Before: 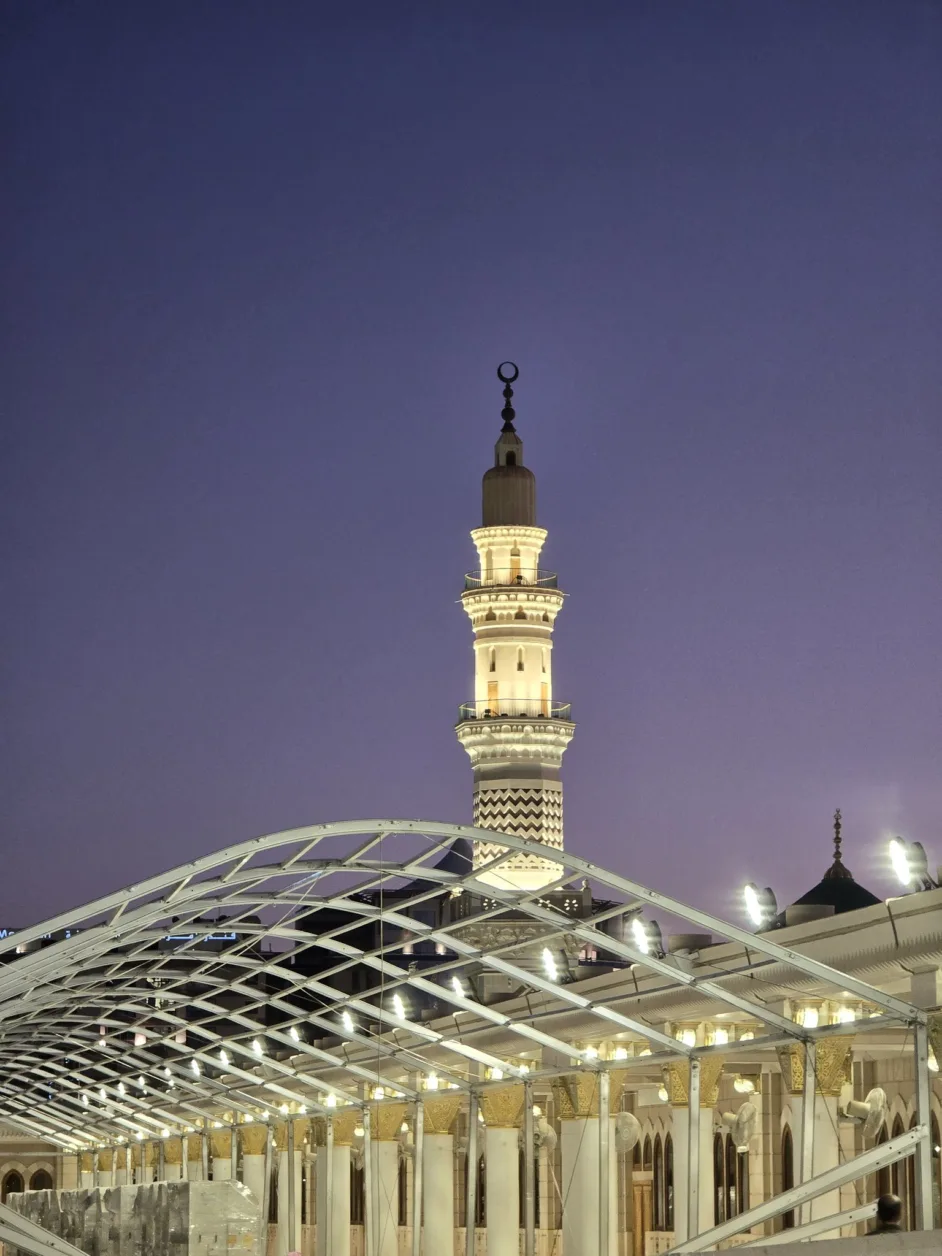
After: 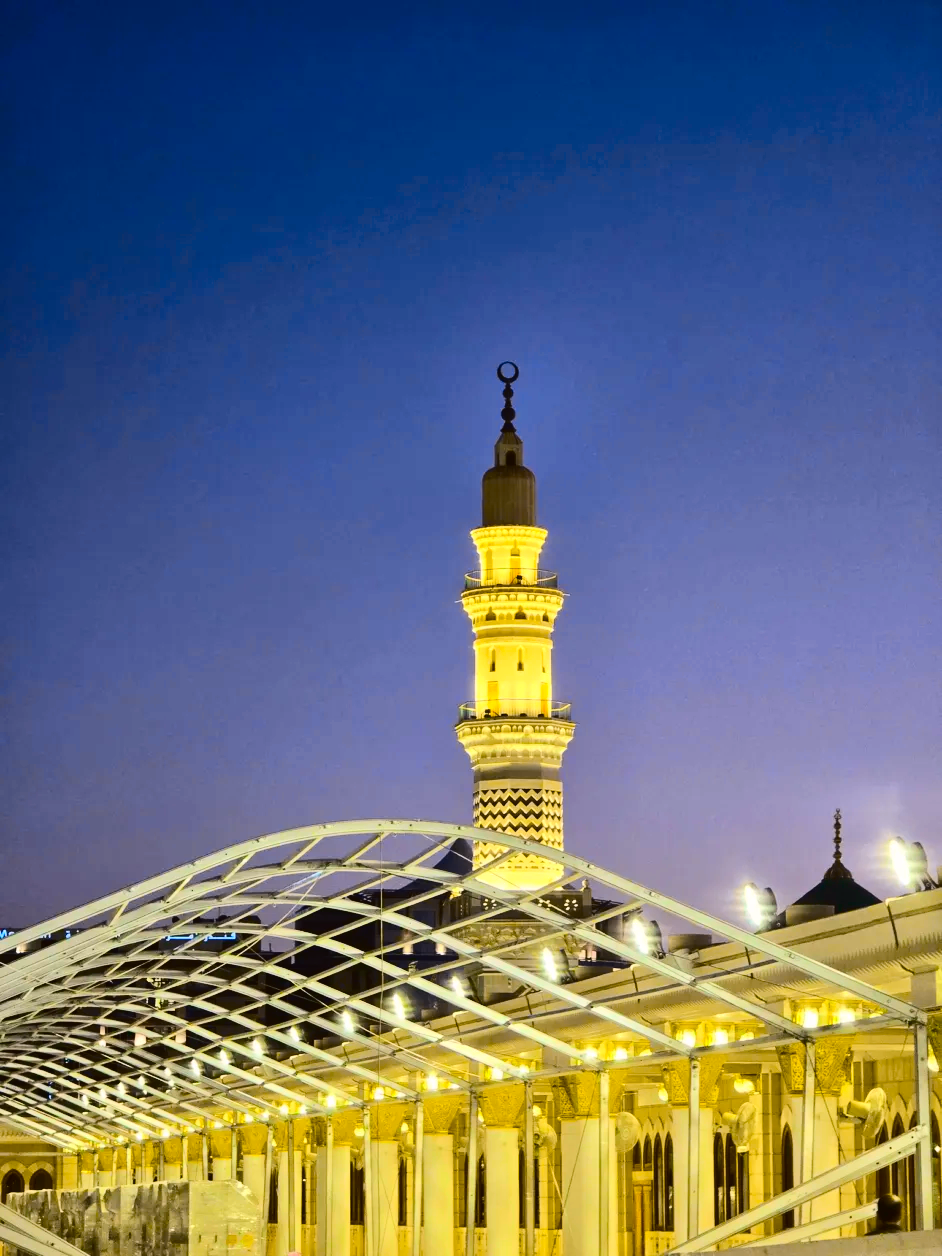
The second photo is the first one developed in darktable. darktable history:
tone curve: curves: ch0 [(0.003, 0.023) (0.071, 0.052) (0.236, 0.197) (0.466, 0.557) (0.631, 0.764) (0.806, 0.906) (1, 1)]; ch1 [(0, 0) (0.262, 0.227) (0.417, 0.386) (0.469, 0.467) (0.502, 0.51) (0.528, 0.521) (0.573, 0.555) (0.605, 0.621) (0.644, 0.671) (0.686, 0.728) (0.994, 0.987)]; ch2 [(0, 0) (0.262, 0.188) (0.385, 0.353) (0.427, 0.424) (0.495, 0.502) (0.531, 0.555) (0.583, 0.632) (0.644, 0.748) (1, 1)], color space Lab, independent channels, preserve colors none
color balance rgb: linear chroma grading › global chroma 15%, perceptual saturation grading › global saturation 30%
